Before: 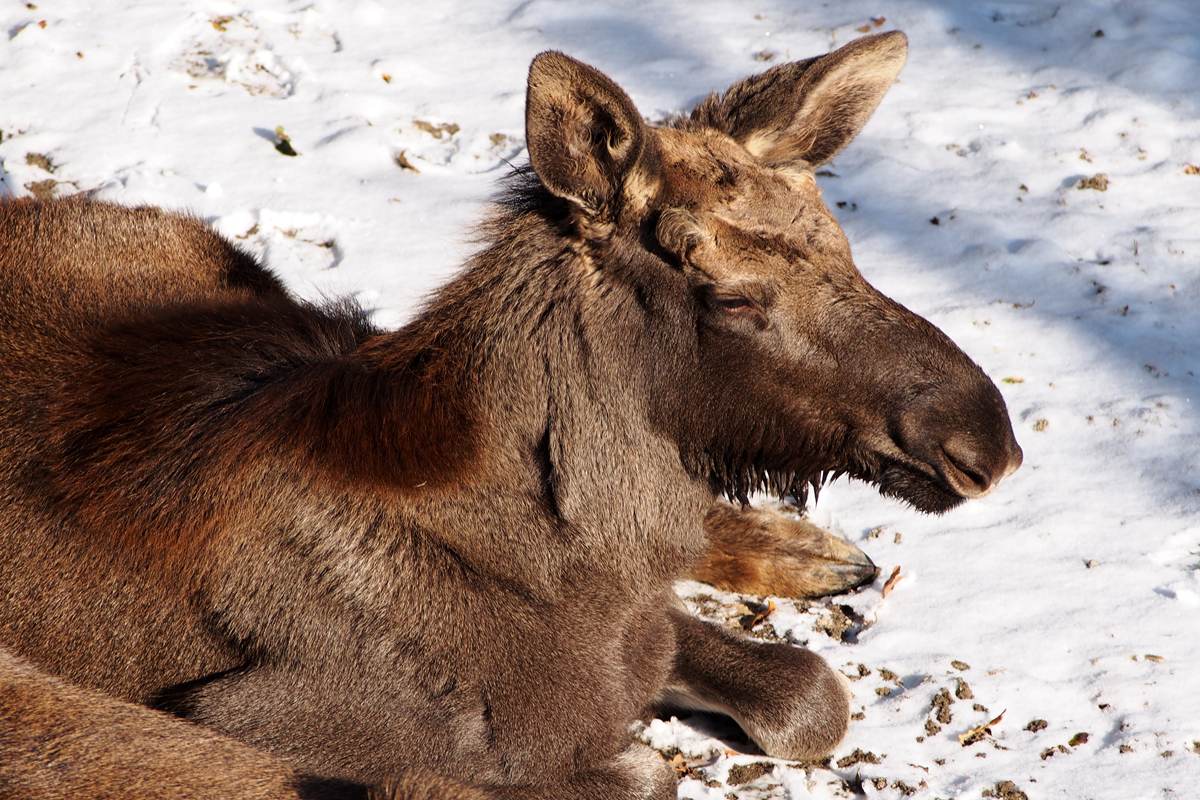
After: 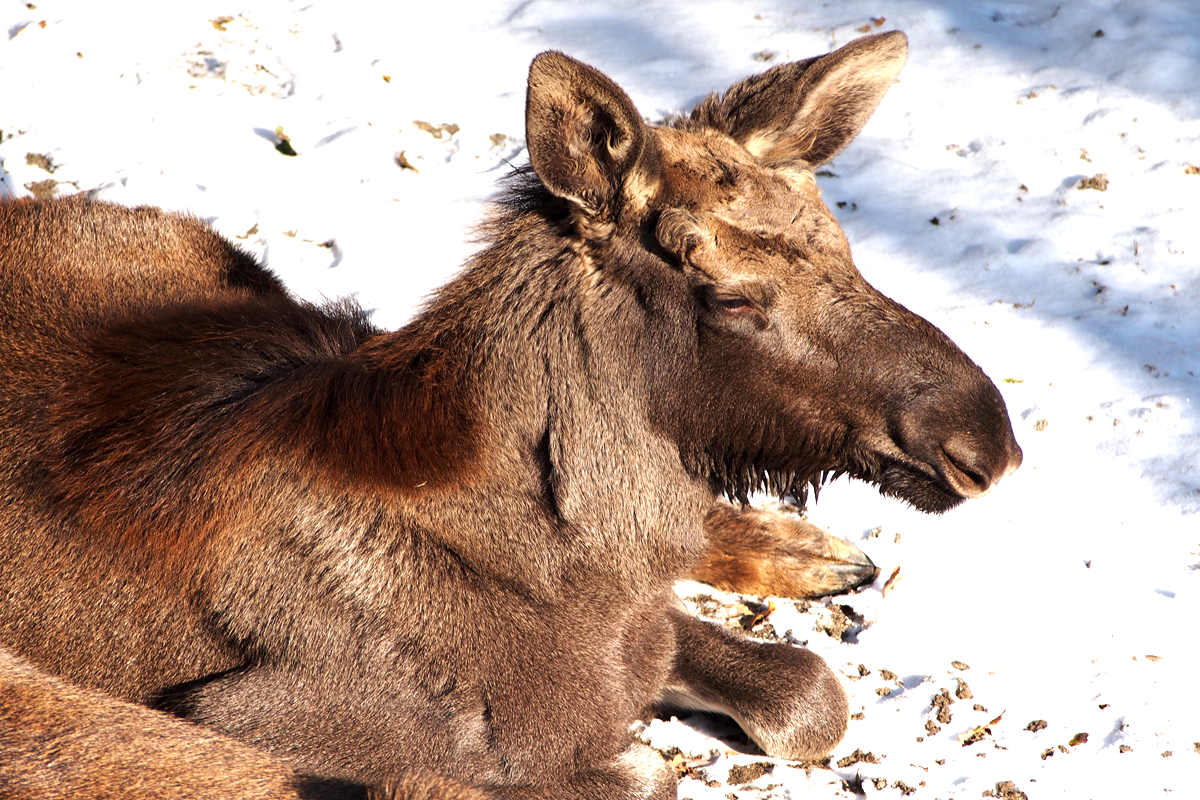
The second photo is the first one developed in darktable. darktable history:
graduated density: rotation -0.352°, offset 57.64
exposure: exposure 1.061 EV, compensate highlight preservation false
